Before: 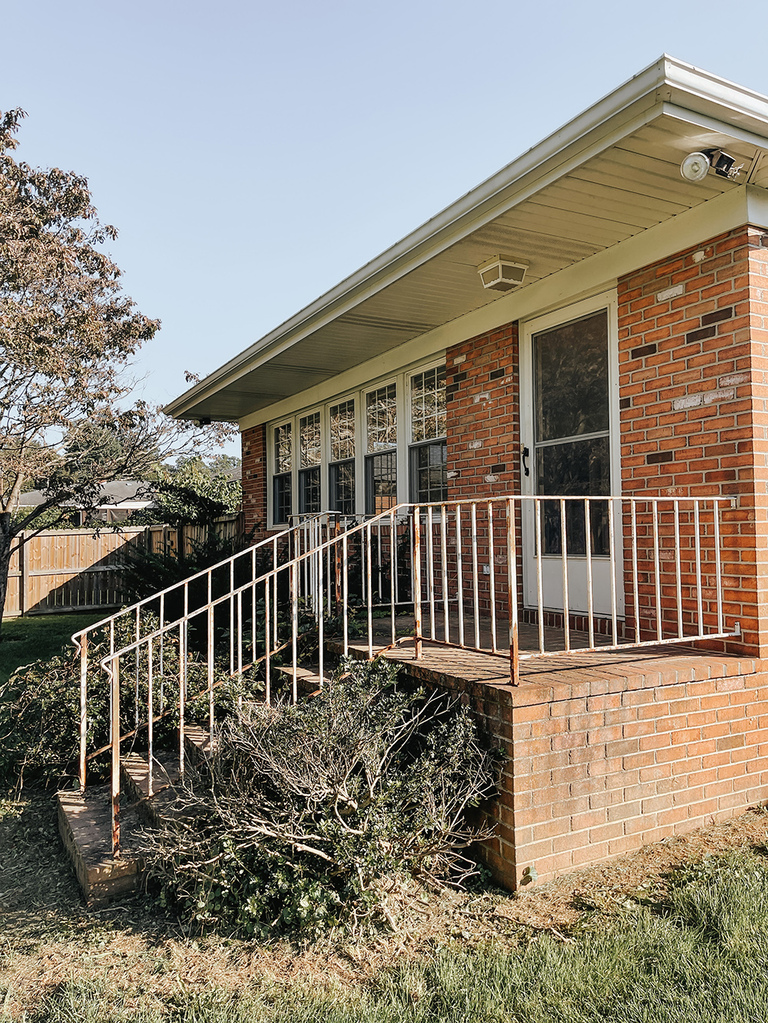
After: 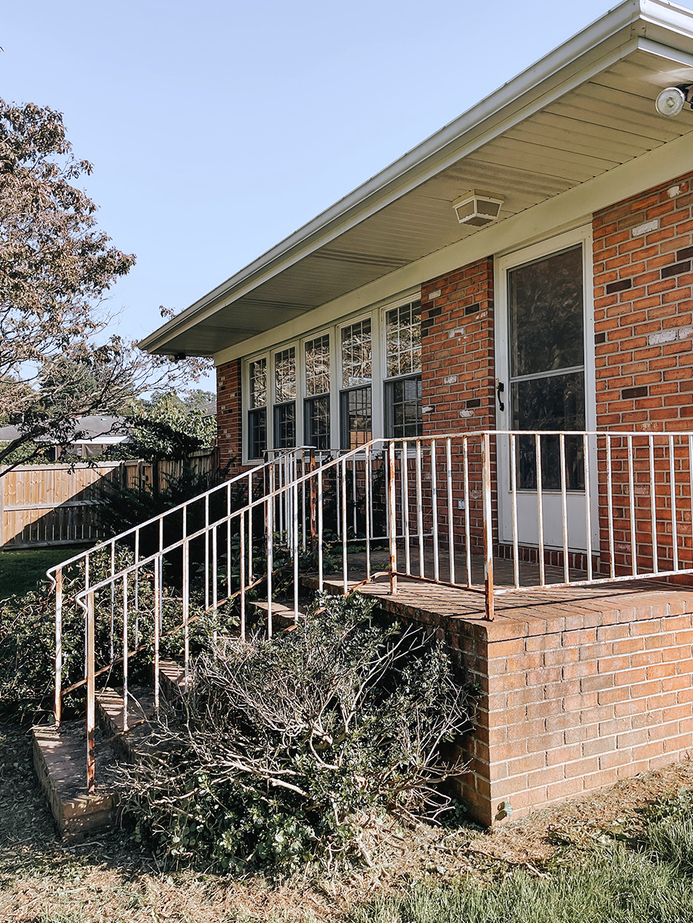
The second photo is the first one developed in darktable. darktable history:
color calibration: illuminant as shot in camera, x 0.358, y 0.373, temperature 4628.91 K
crop: left 3.305%, top 6.436%, right 6.389%, bottom 3.258%
